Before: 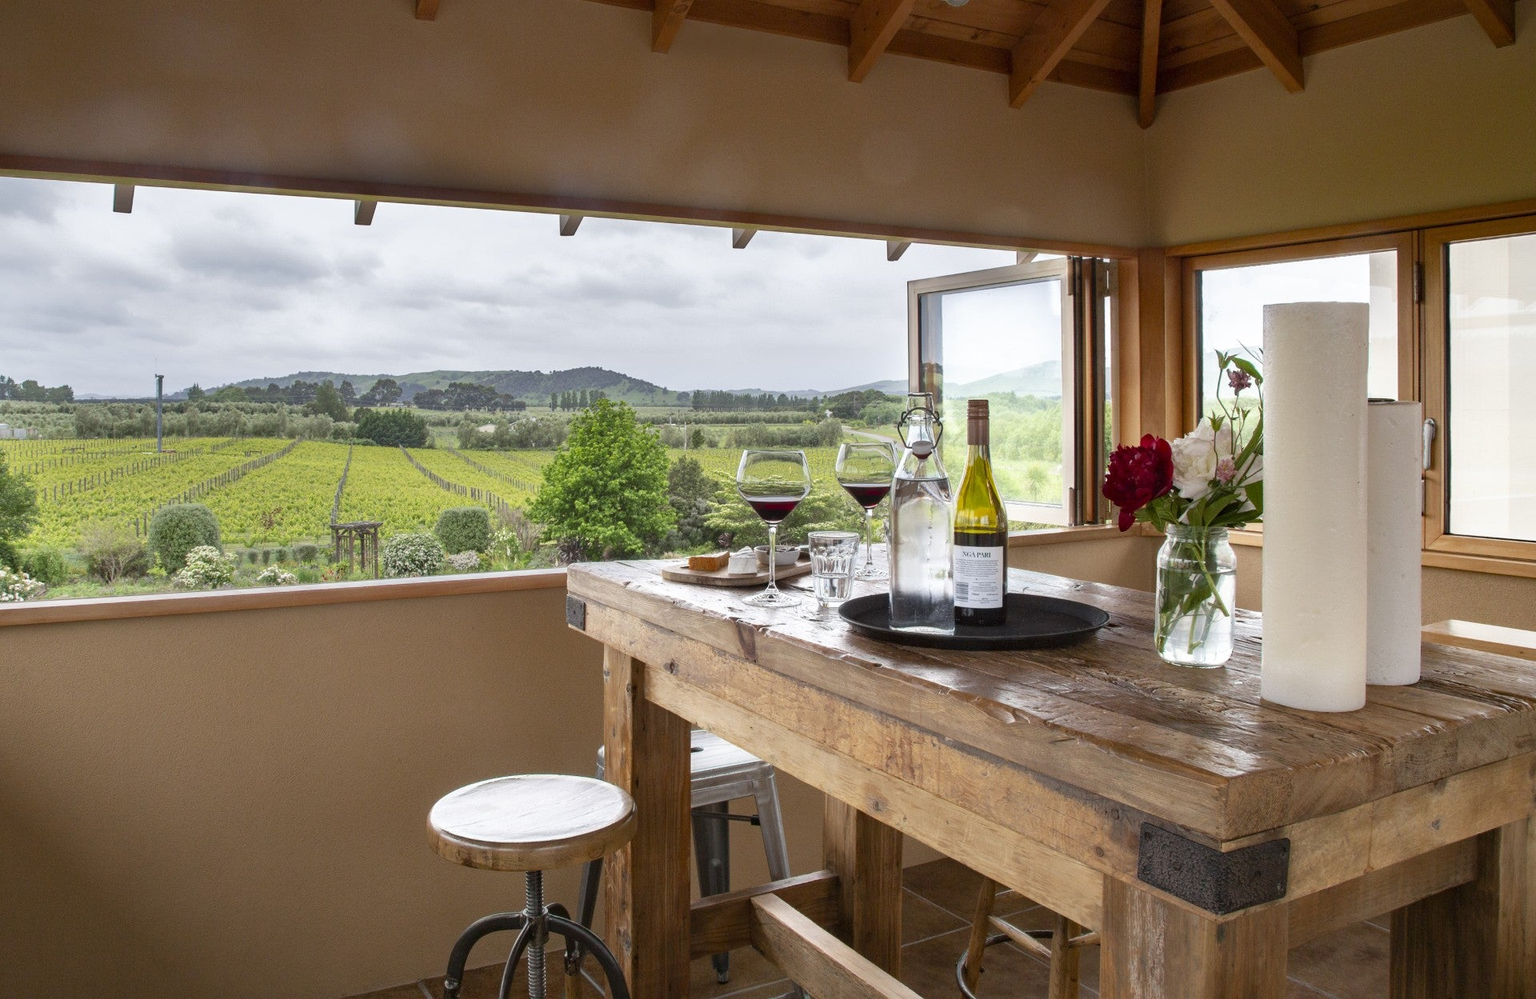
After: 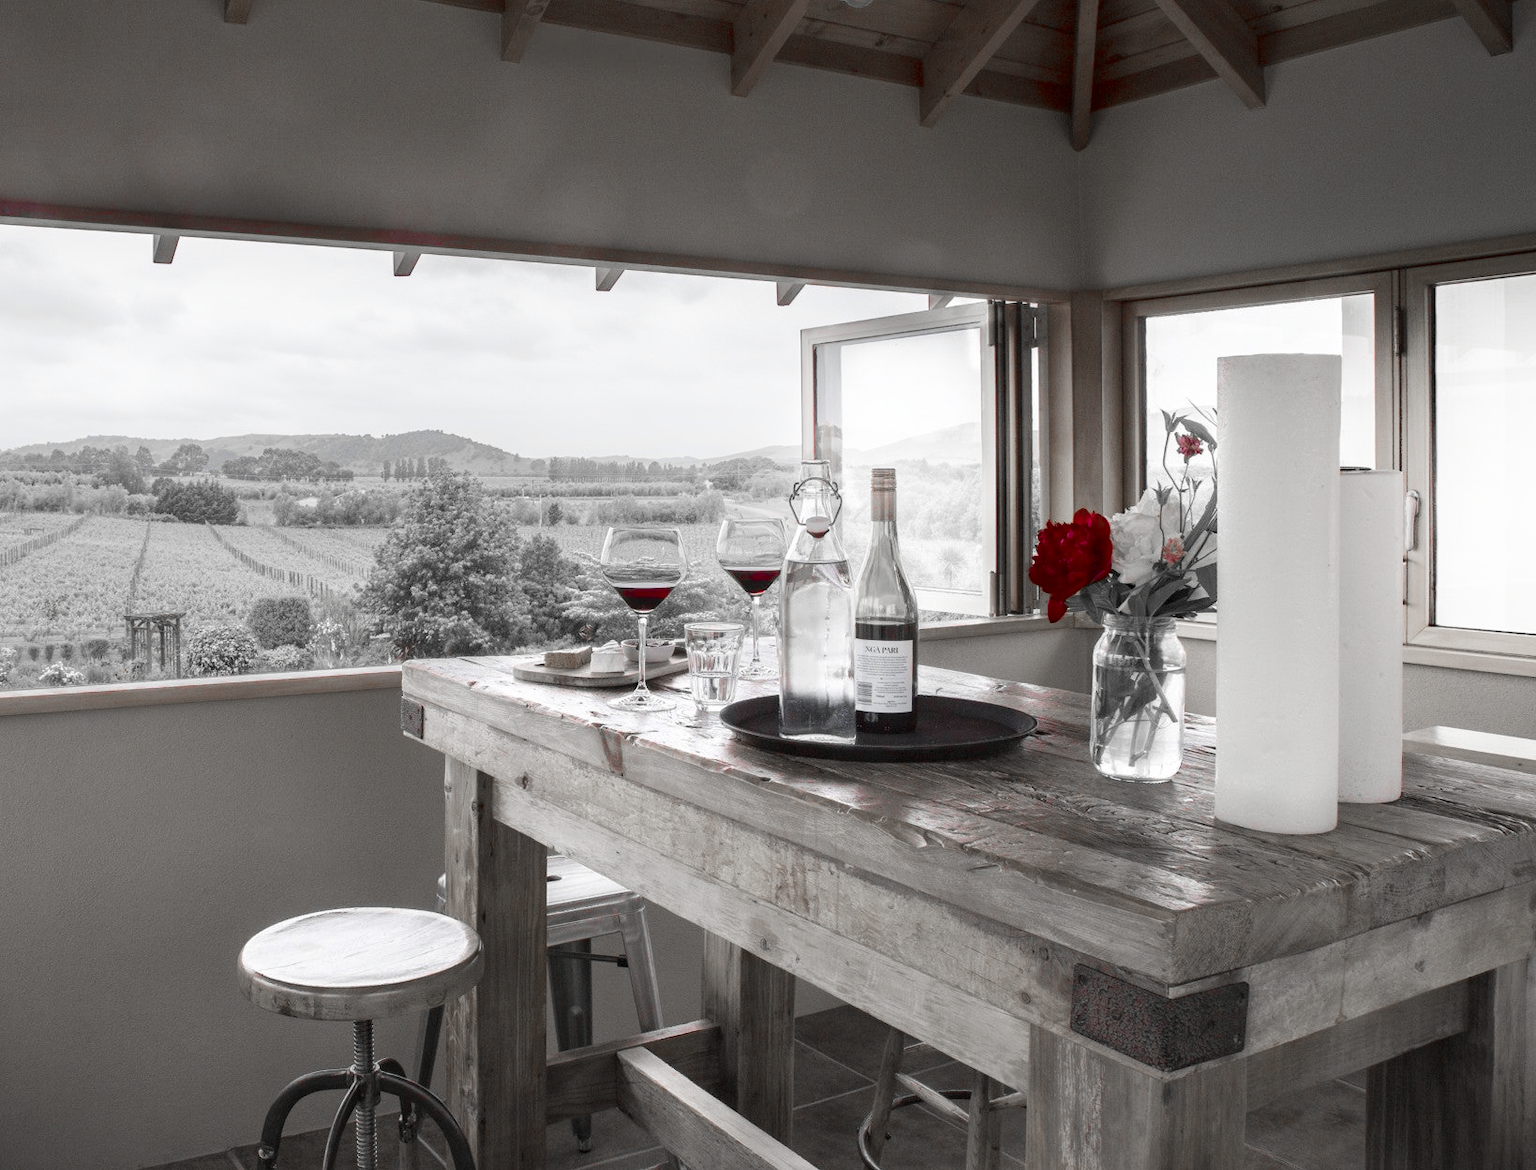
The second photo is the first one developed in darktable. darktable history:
shadows and highlights: shadows -21.3, highlights 100, soften with gaussian
color zones: curves: ch0 [(0, 0.278) (0.143, 0.5) (0.286, 0.5) (0.429, 0.5) (0.571, 0.5) (0.714, 0.5) (0.857, 0.5) (1, 0.5)]; ch1 [(0, 1) (0.143, 0.165) (0.286, 0) (0.429, 0) (0.571, 0) (0.714, 0) (0.857, 0.5) (1, 0.5)]; ch2 [(0, 0.508) (0.143, 0.5) (0.286, 0.5) (0.429, 0.5) (0.571, 0.5) (0.714, 0.5) (0.857, 0.5) (1, 0.5)]
crop and rotate: left 14.584%
